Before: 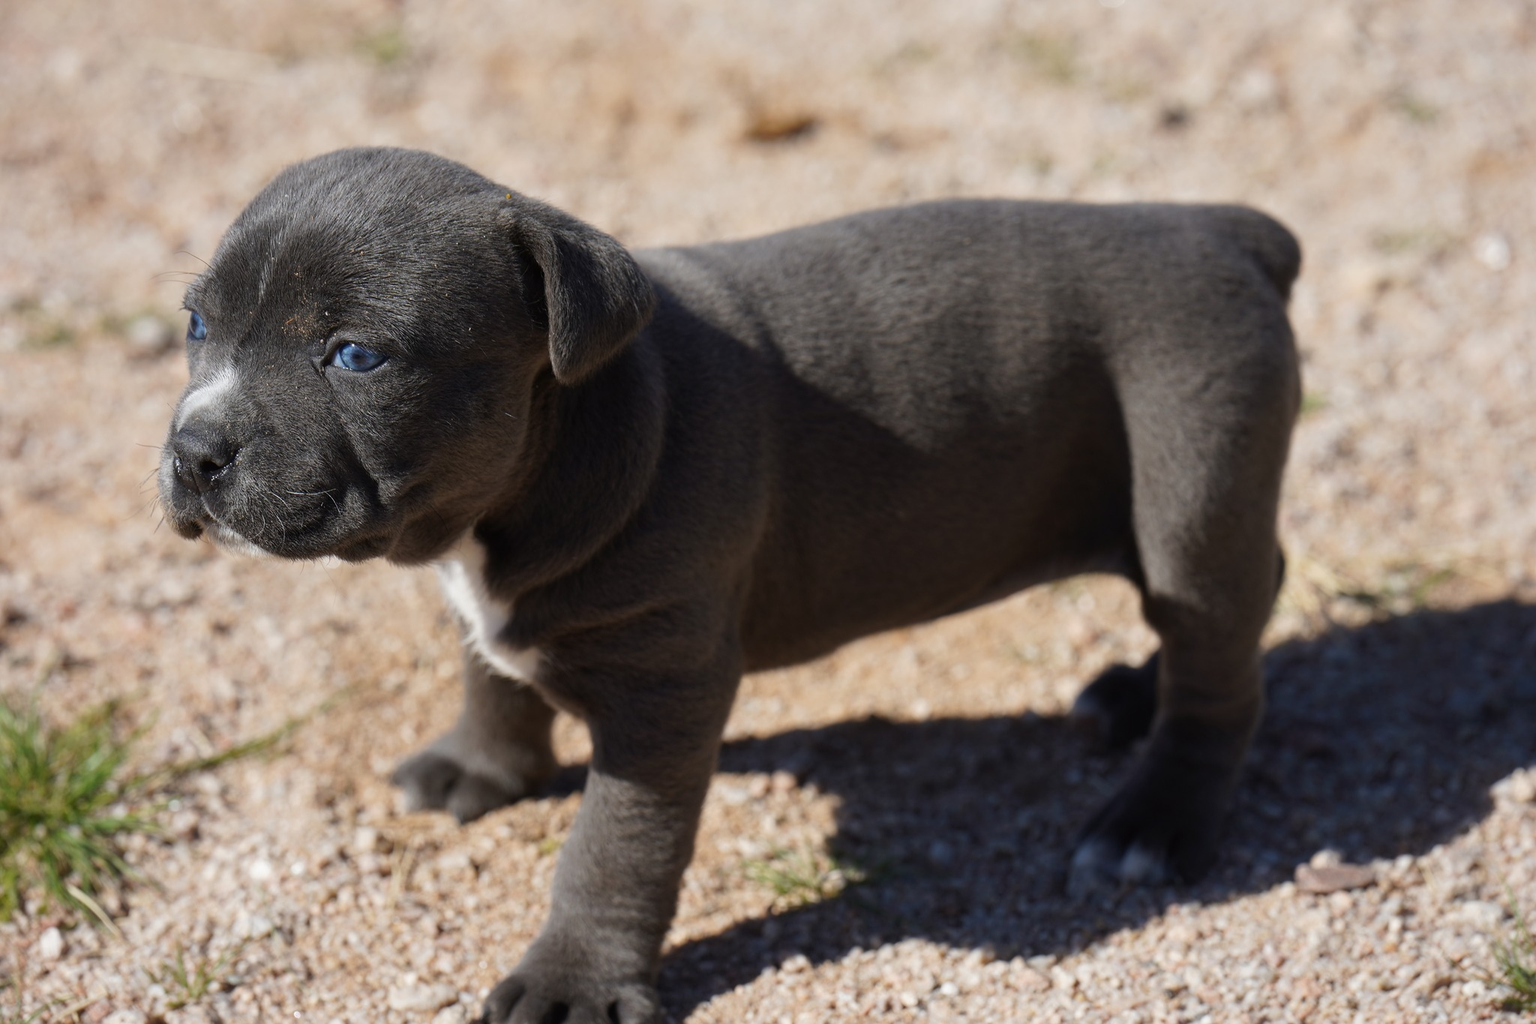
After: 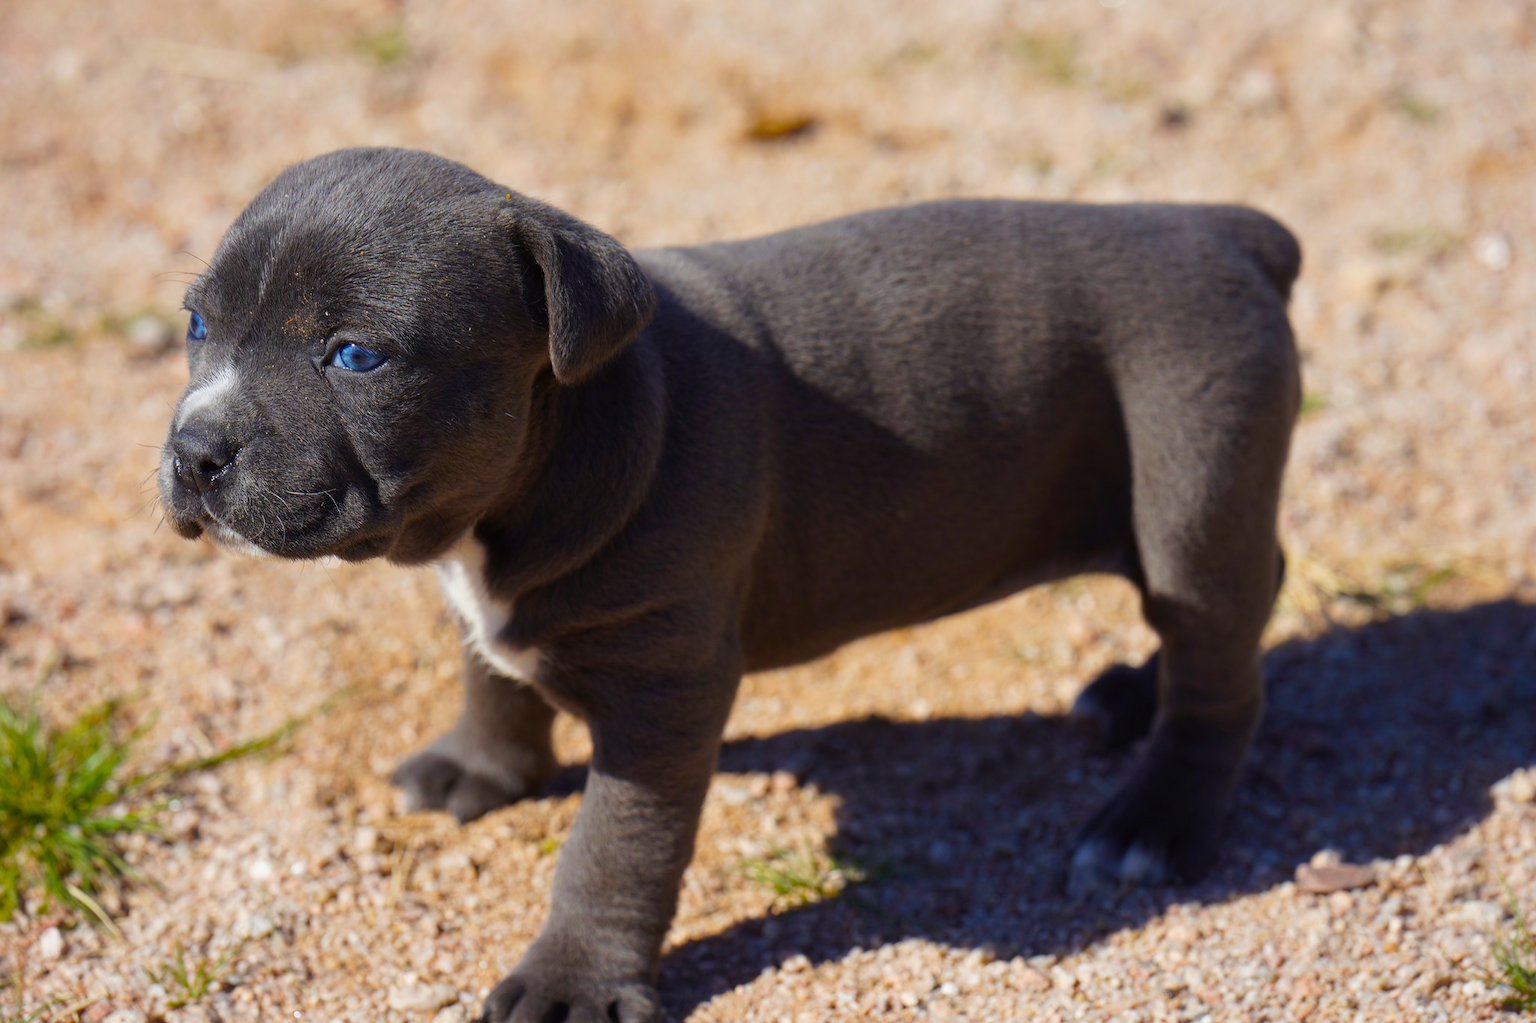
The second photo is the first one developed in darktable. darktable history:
color balance rgb: shadows lift › chroma 3.221%, shadows lift › hue 280.09°, perceptual saturation grading › global saturation 25.225%, global vibrance 41.086%
